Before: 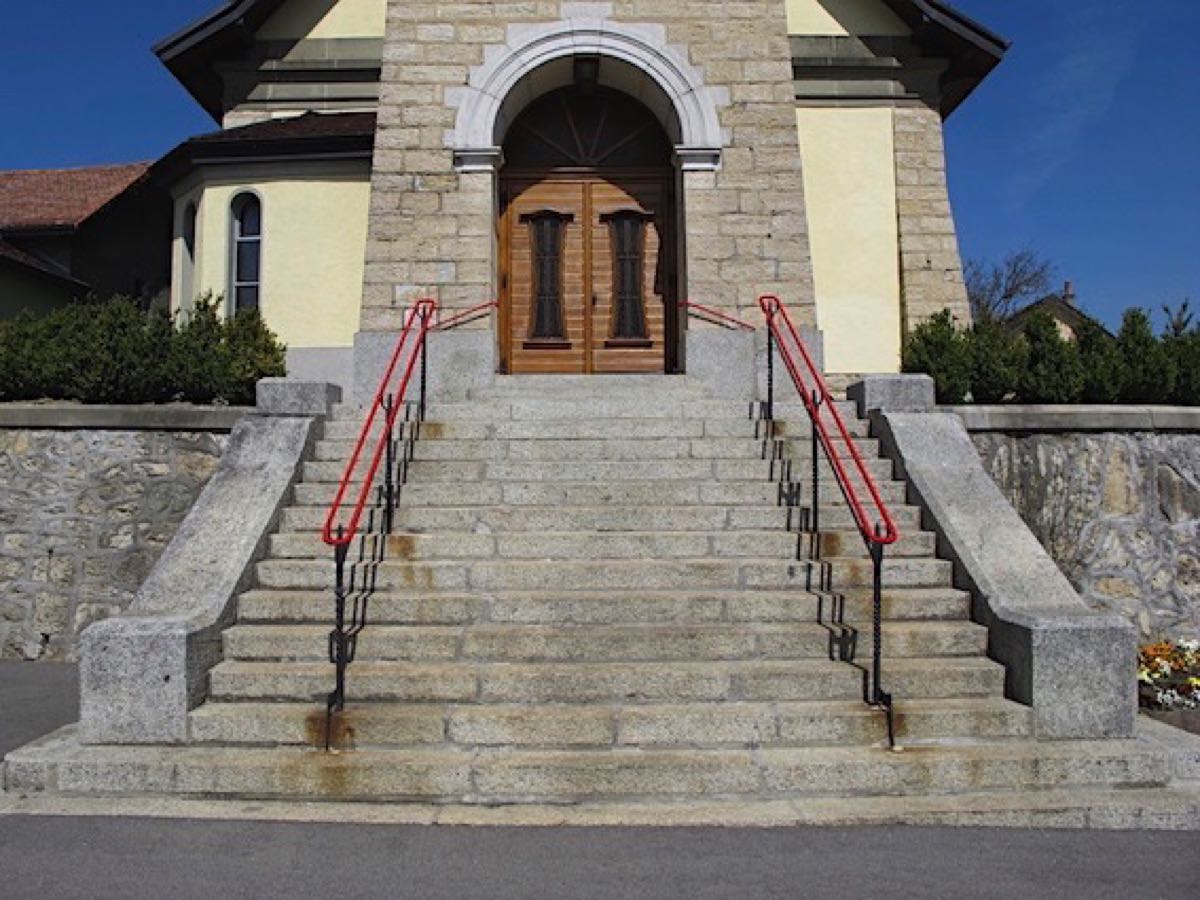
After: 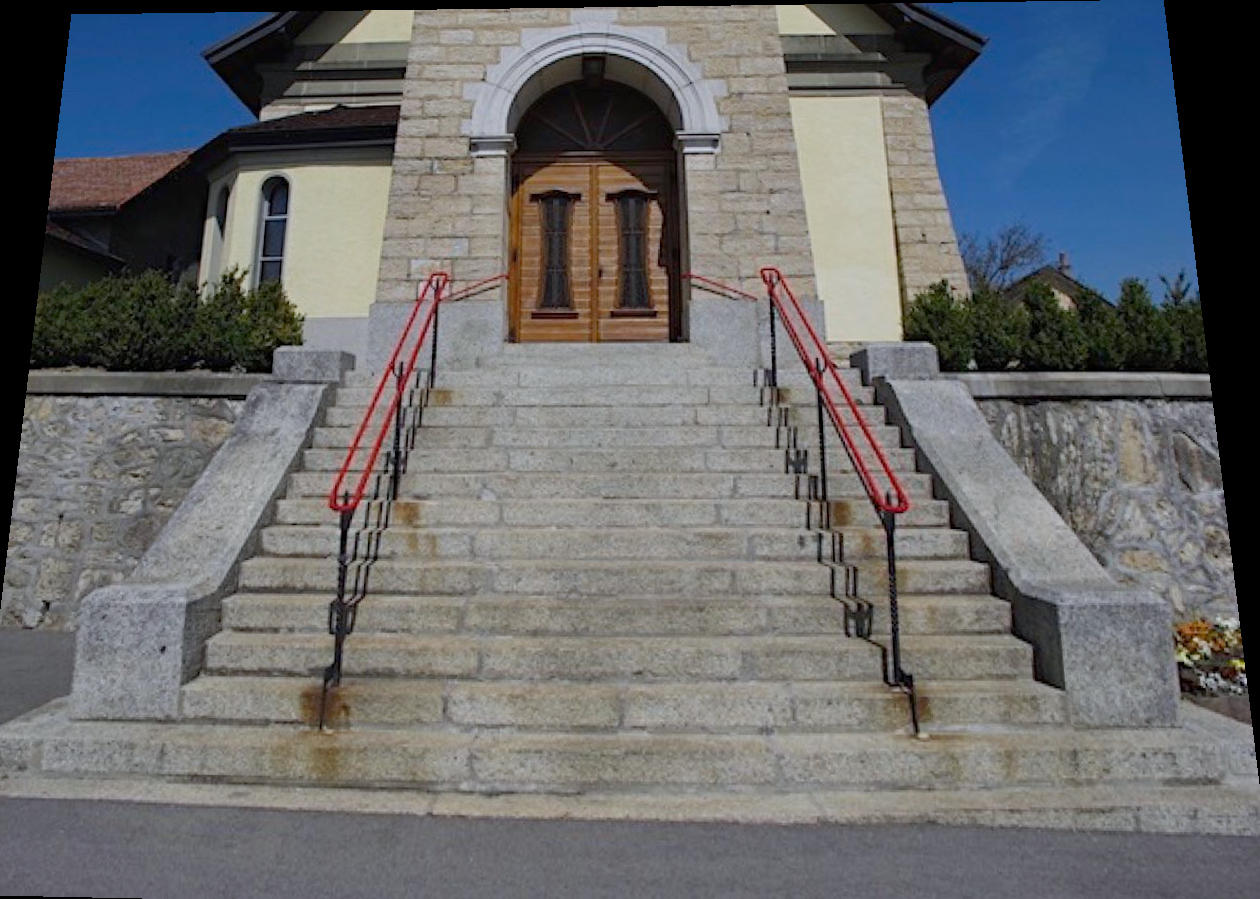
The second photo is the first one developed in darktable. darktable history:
rotate and perspective: rotation 0.128°, lens shift (vertical) -0.181, lens shift (horizontal) -0.044, shear 0.001, automatic cropping off
crop and rotate: left 2.536%, right 1.107%, bottom 2.246%
exposure: exposure -0.492 EV, compensate highlight preservation false
color correction: saturation 1.1
white balance: red 0.98, blue 1.034
